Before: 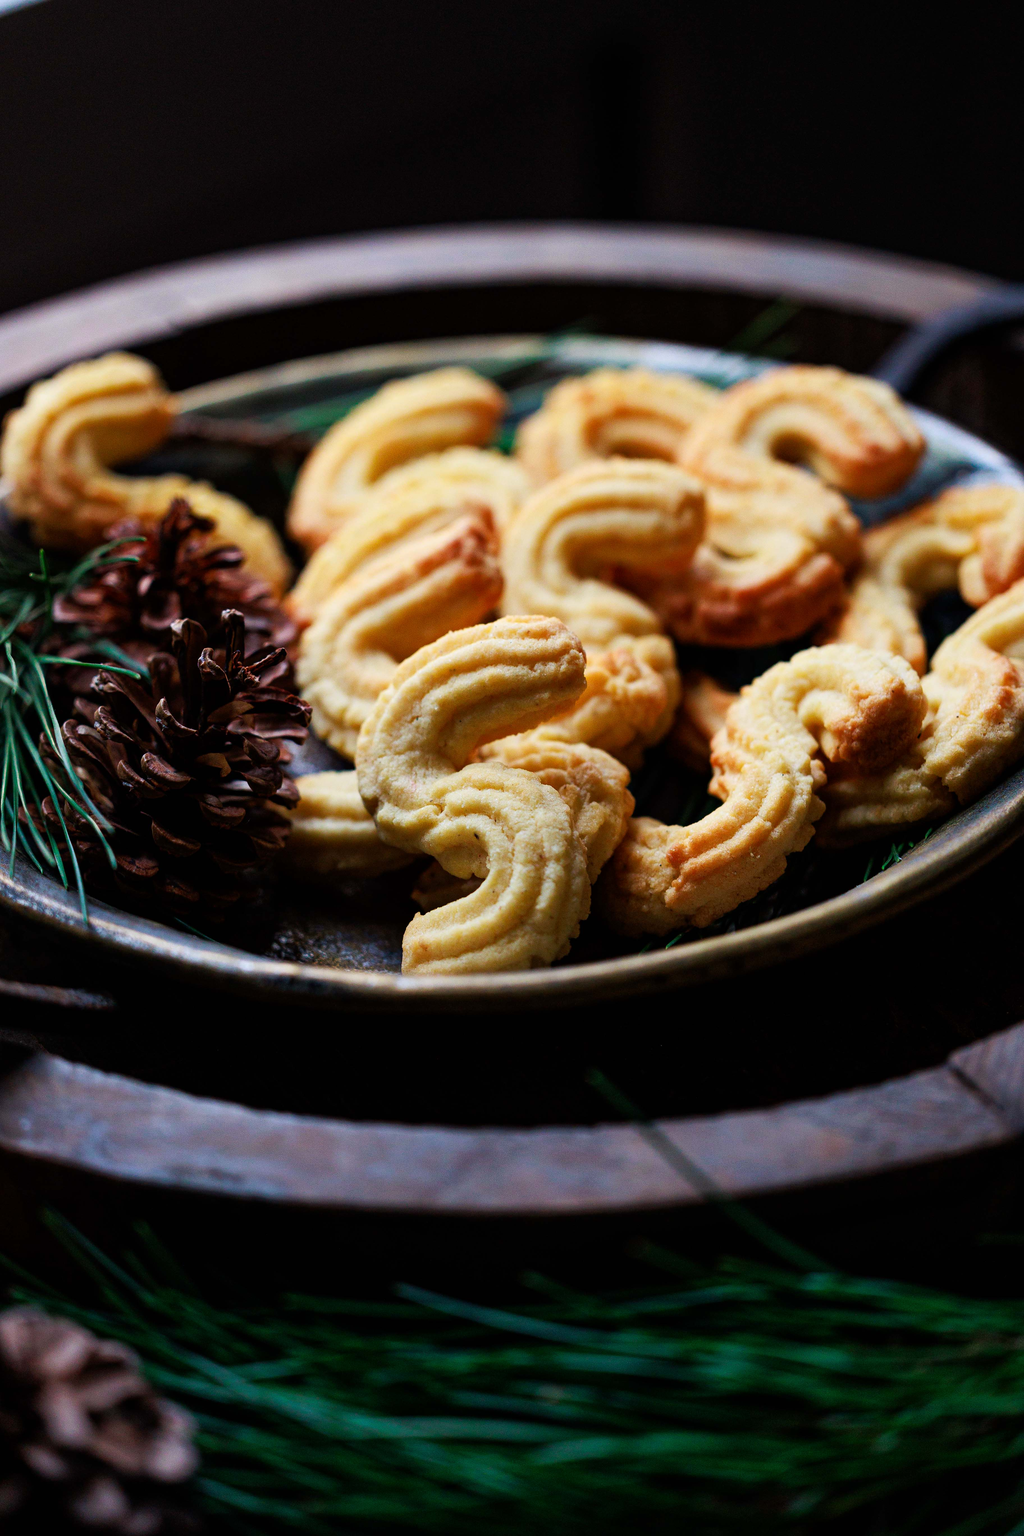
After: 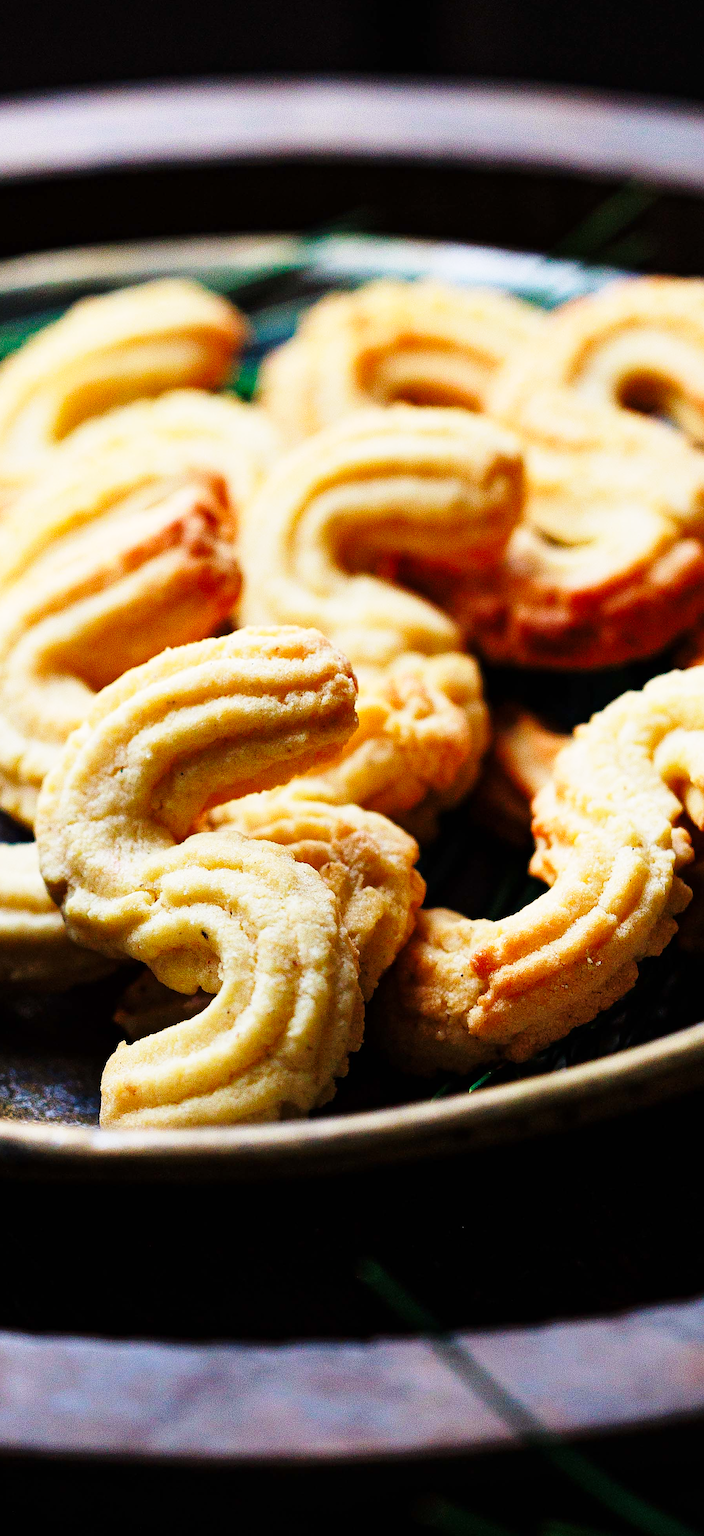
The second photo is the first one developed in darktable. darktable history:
sharpen: on, module defaults
crop: left 32.289%, top 10.938%, right 18.502%, bottom 17.519%
base curve: curves: ch0 [(0, 0) (0.028, 0.03) (0.121, 0.232) (0.46, 0.748) (0.859, 0.968) (1, 1)], preserve colors none
